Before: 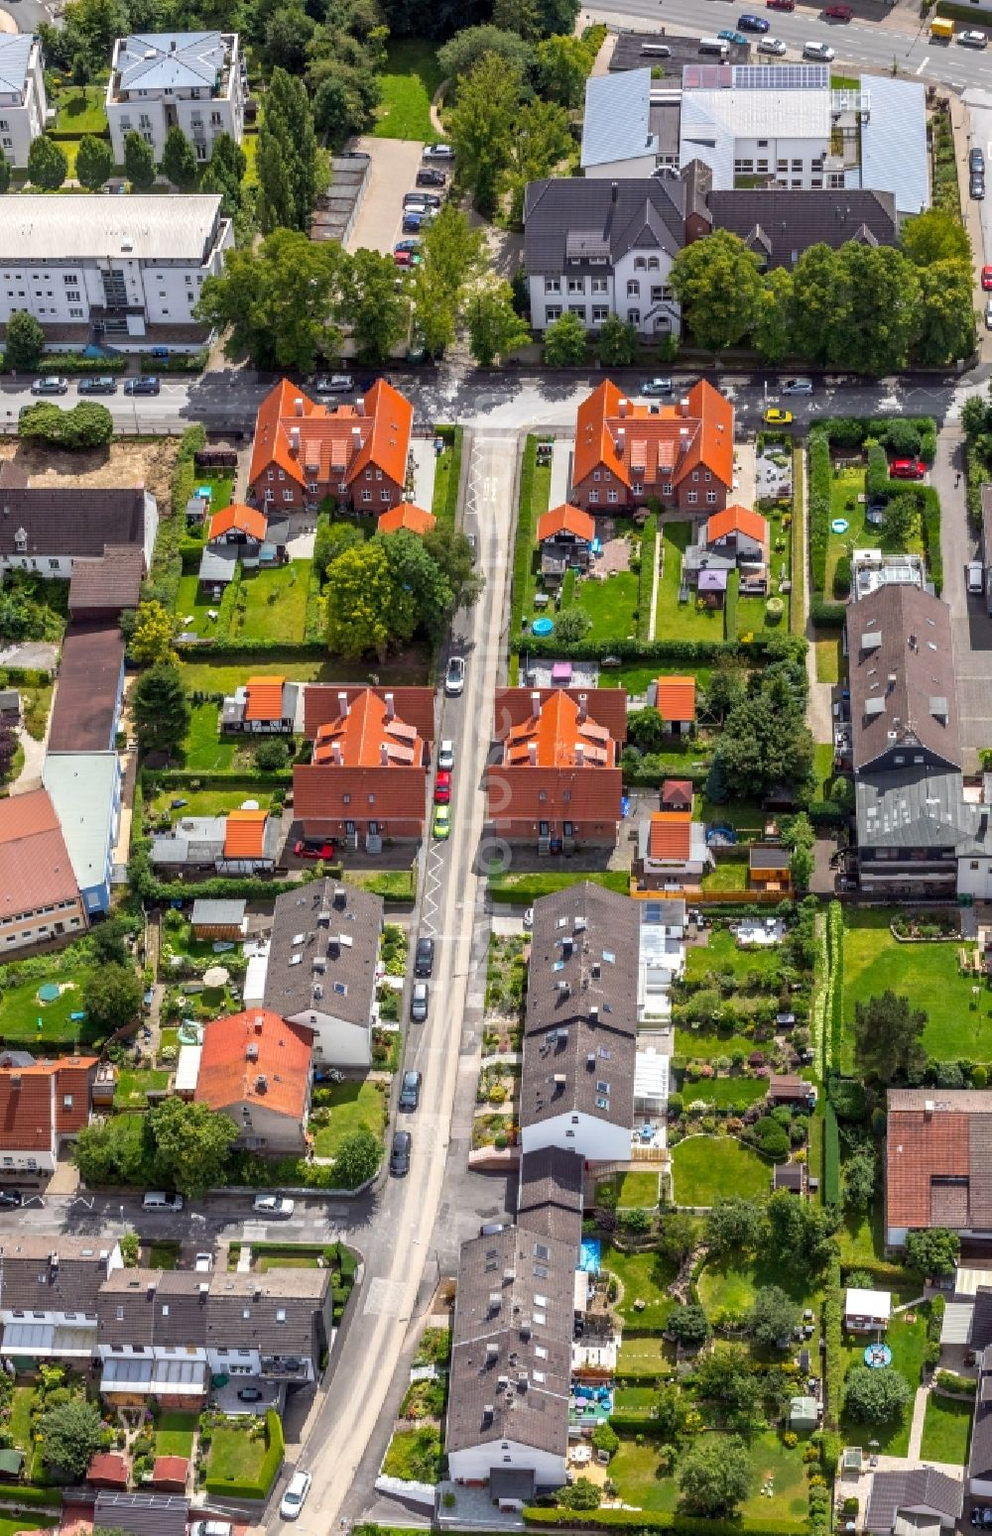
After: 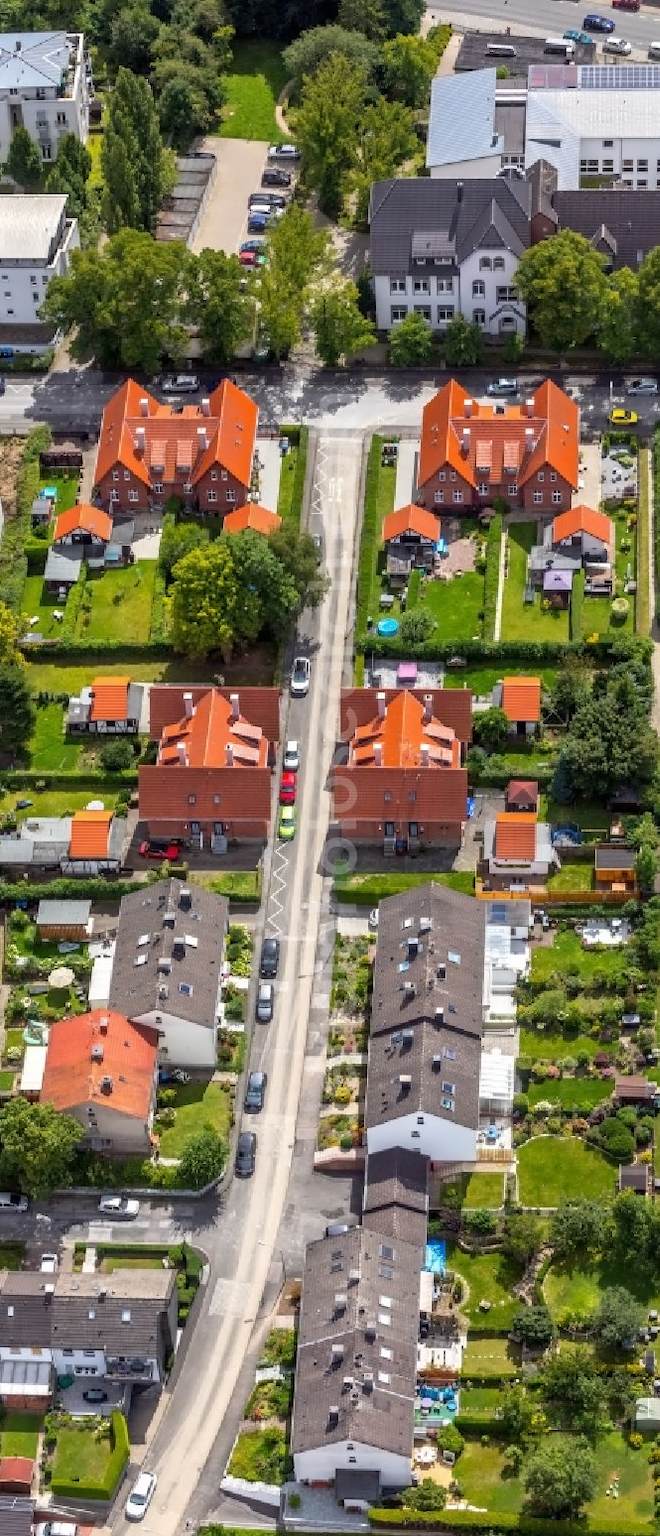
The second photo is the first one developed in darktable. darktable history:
contrast equalizer: octaves 7, y [[0.5 ×6], [0.5 ×6], [0.5 ×6], [0, 0.033, 0.067, 0.1, 0.133, 0.167], [0, 0.05, 0.1, 0.15, 0.2, 0.25]], mix 0.315
crop and rotate: left 15.638%, right 17.718%
